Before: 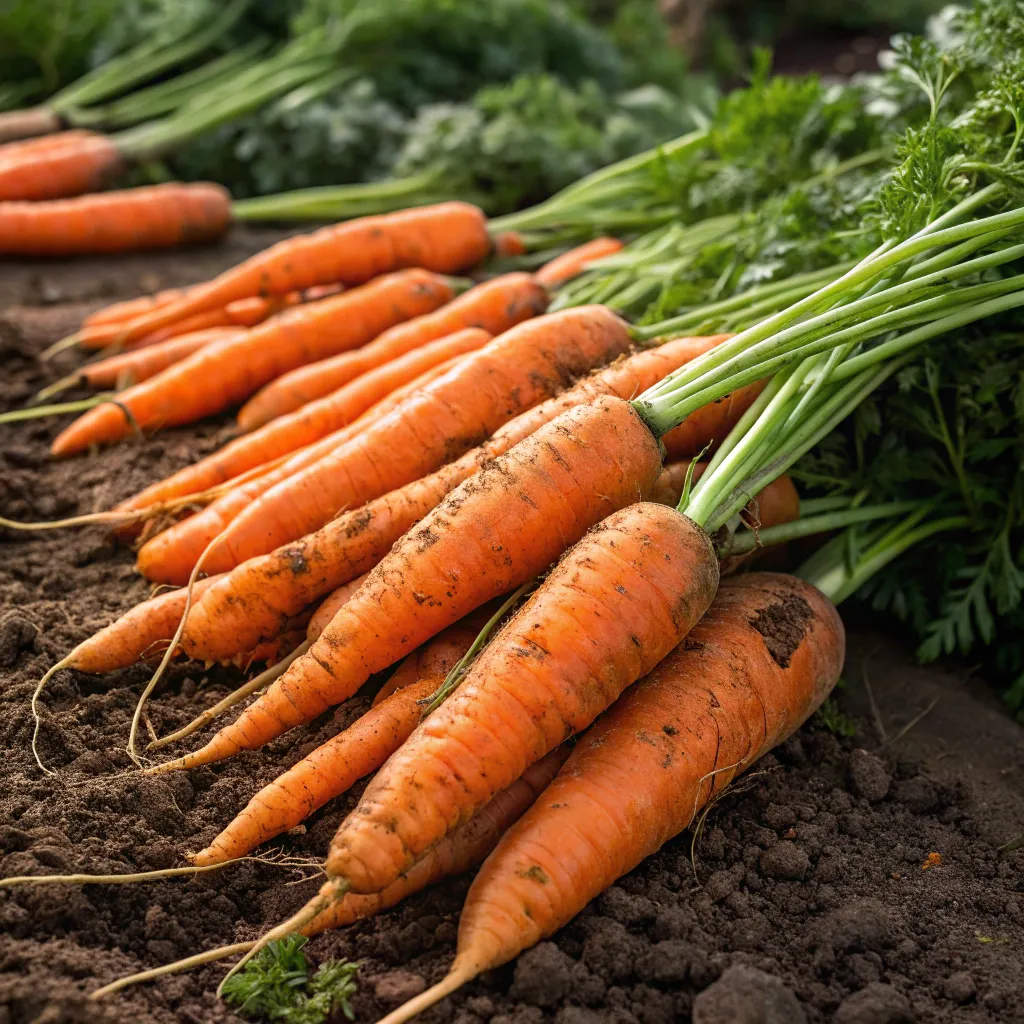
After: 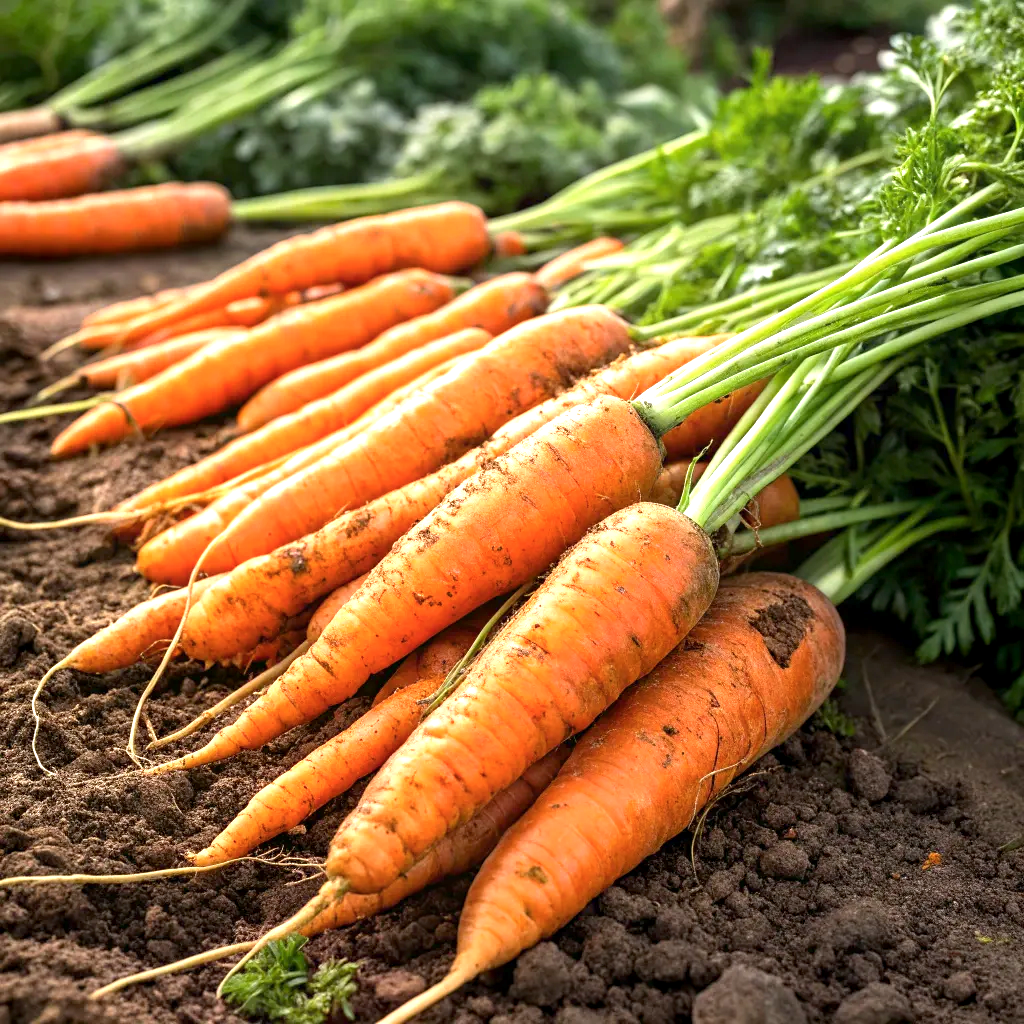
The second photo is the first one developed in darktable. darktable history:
exposure: black level correction 0.001, exposure 1 EV, compensate highlight preservation false
color balance rgb: on, module defaults
